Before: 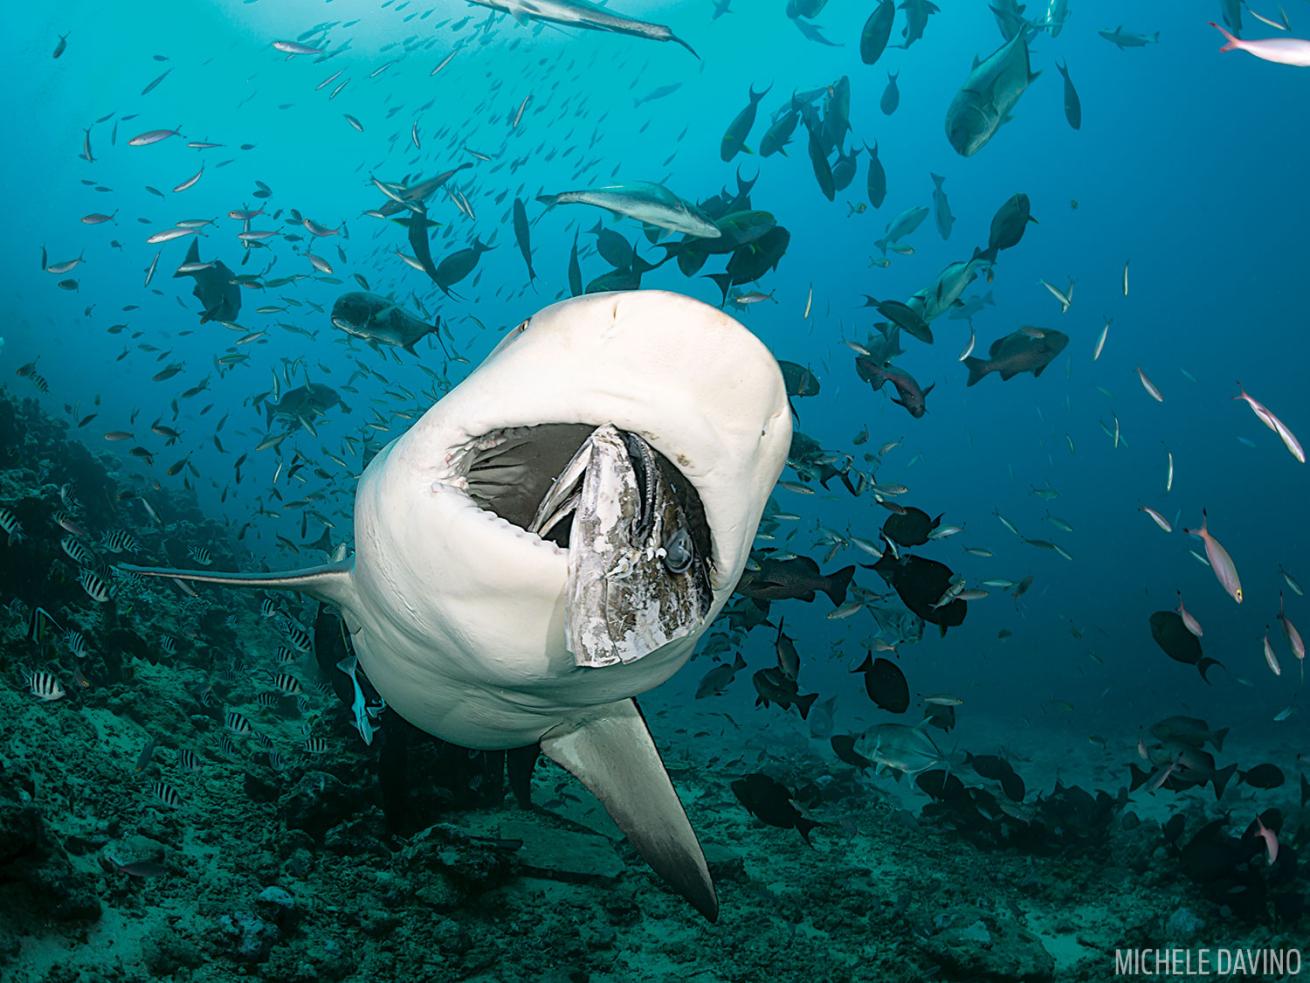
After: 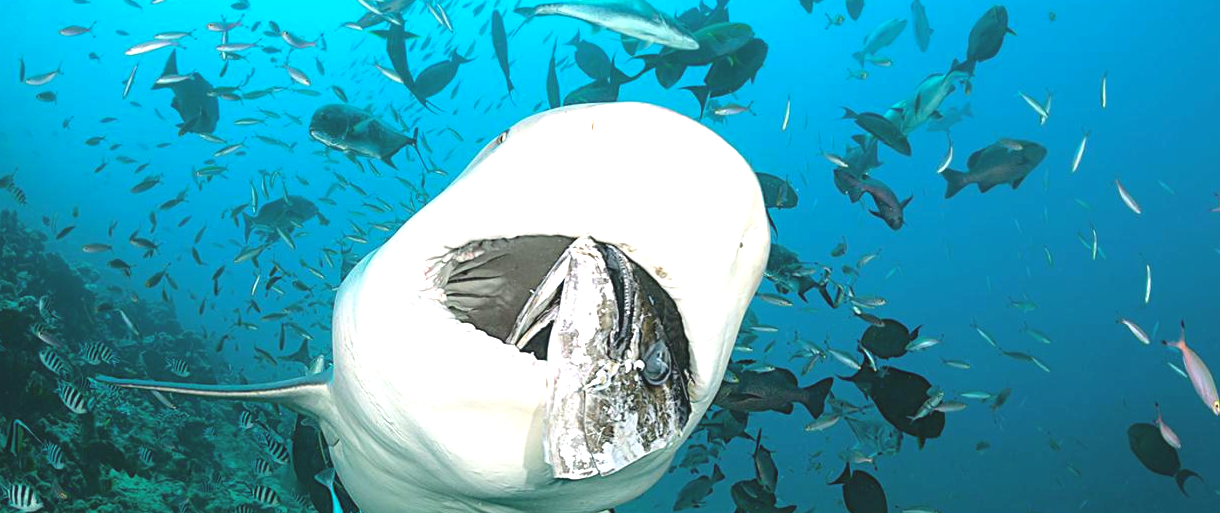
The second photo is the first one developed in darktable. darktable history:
contrast brightness saturation: contrast -0.11
exposure: black level correction -0.002, exposure 1.115 EV, compensate highlight preservation false
crop: left 1.744%, top 19.225%, right 5.069%, bottom 28.357%
